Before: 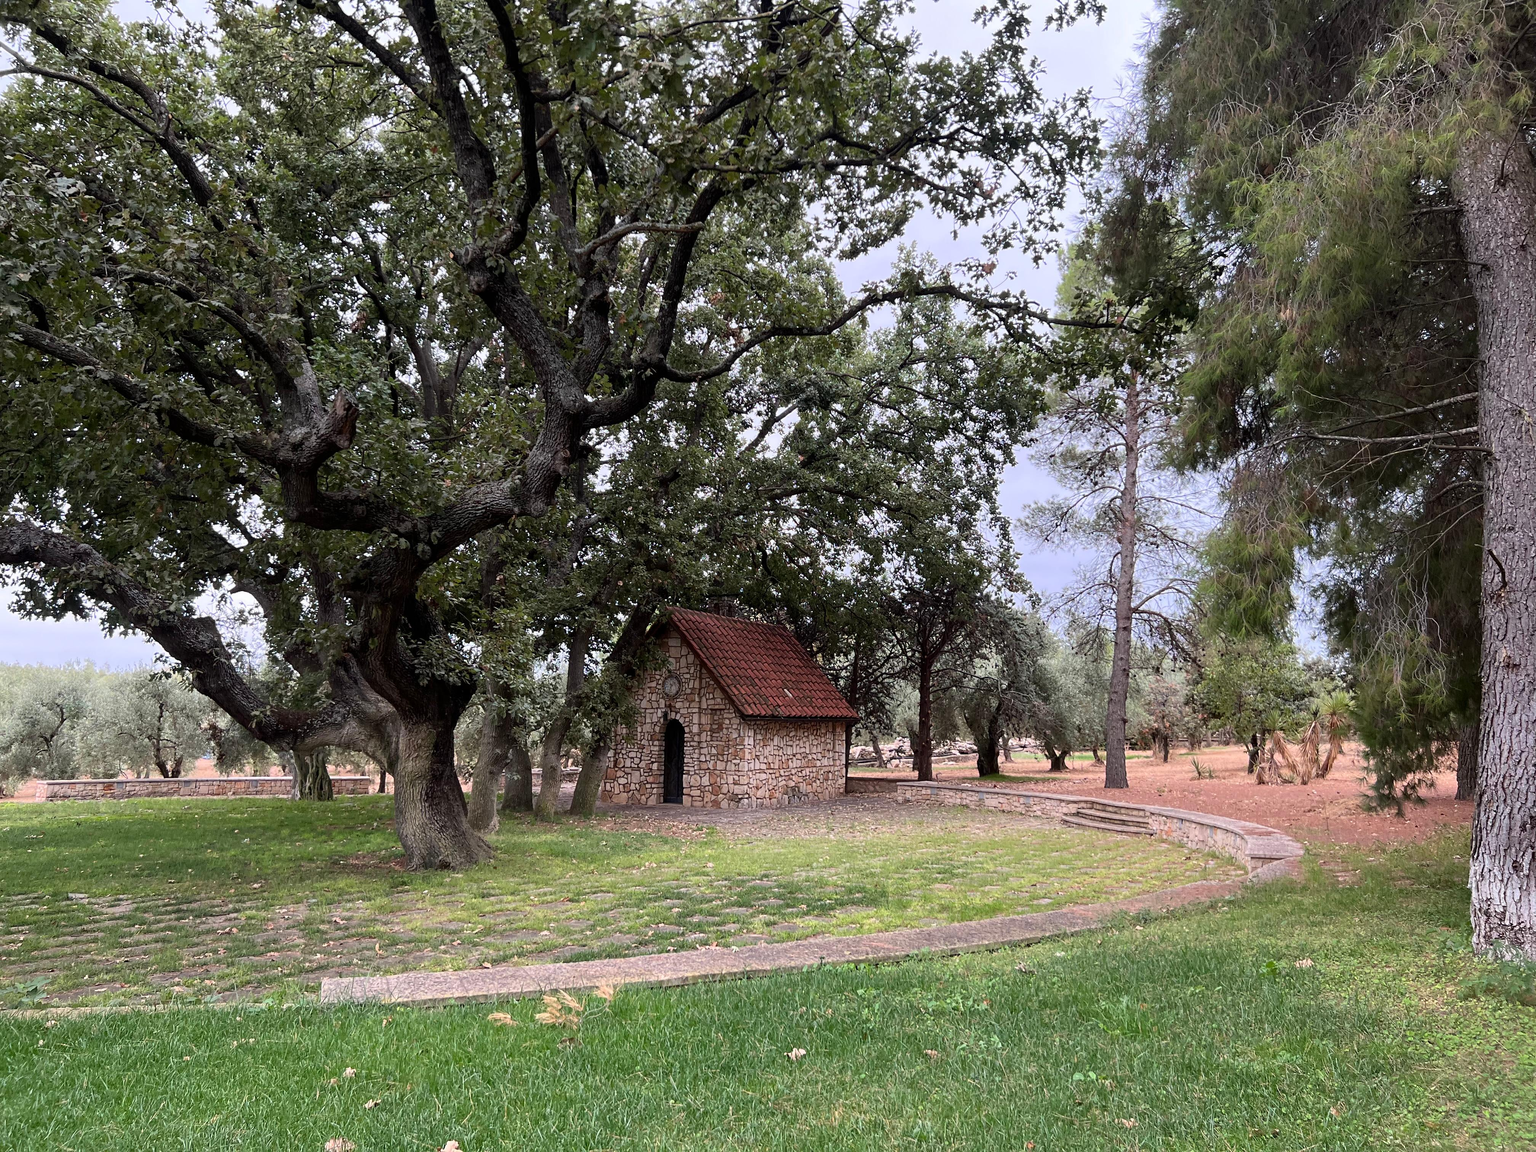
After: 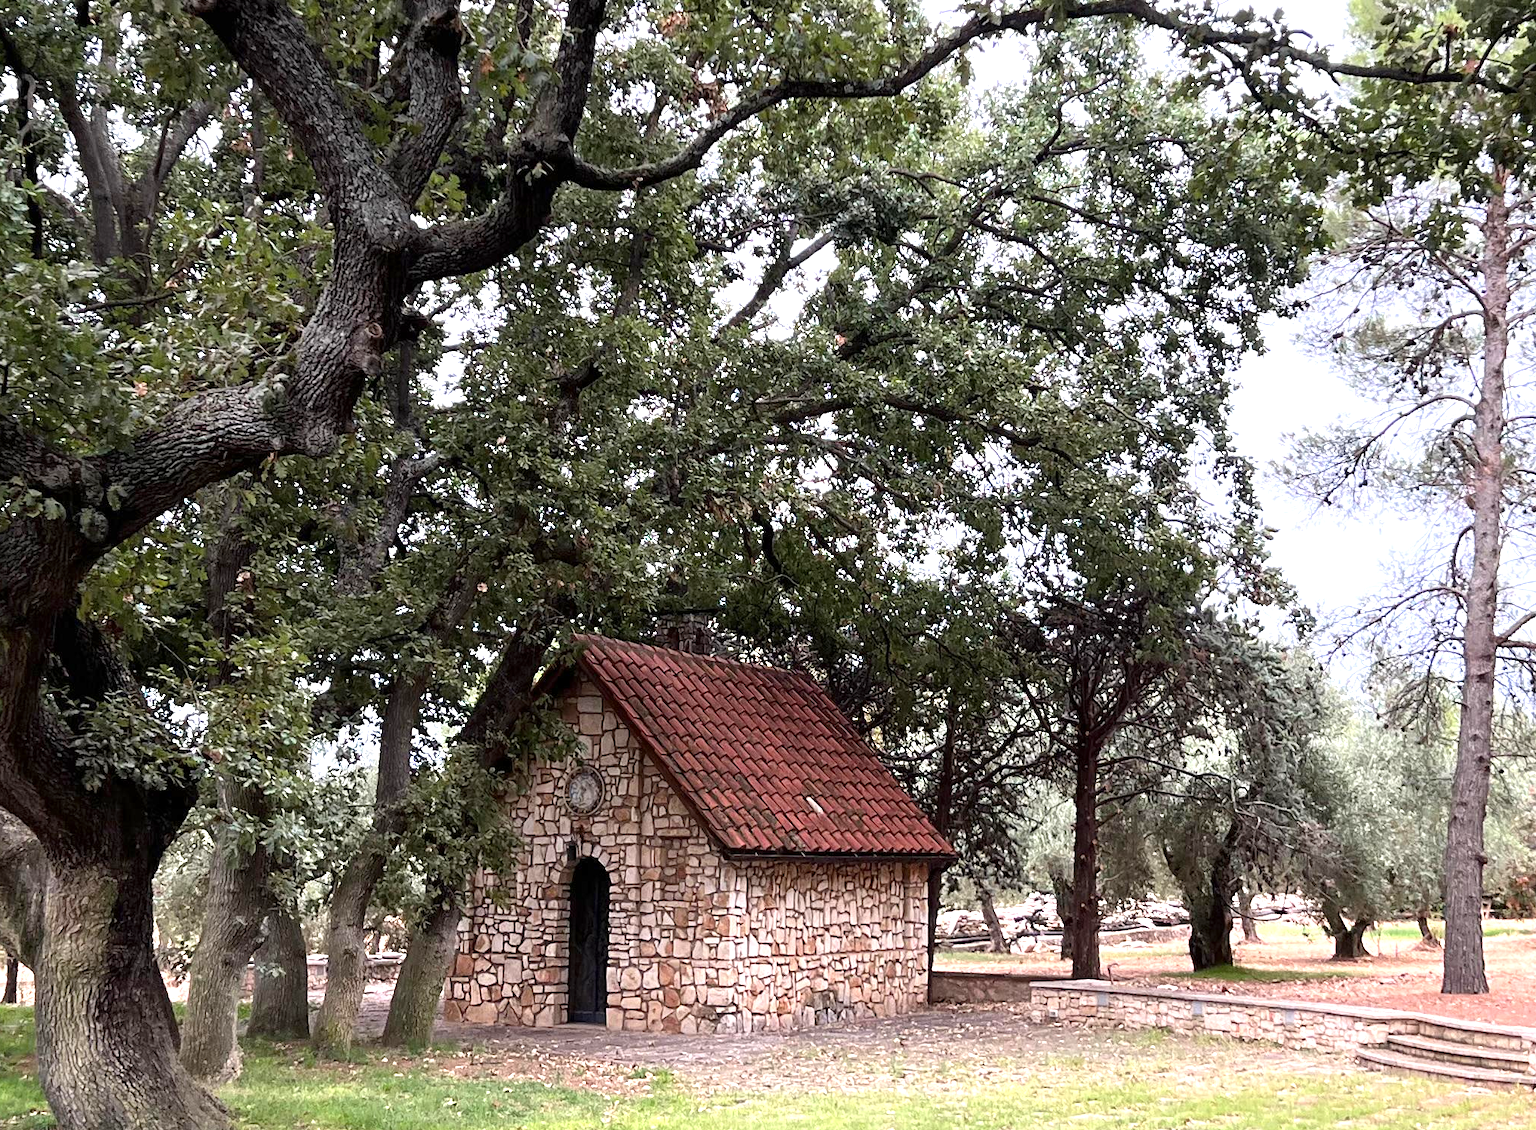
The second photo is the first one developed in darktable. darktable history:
exposure: black level correction 0, exposure 0.928 EV, compensate highlight preservation false
crop: left 24.545%, top 24.886%, right 24.943%, bottom 25.533%
